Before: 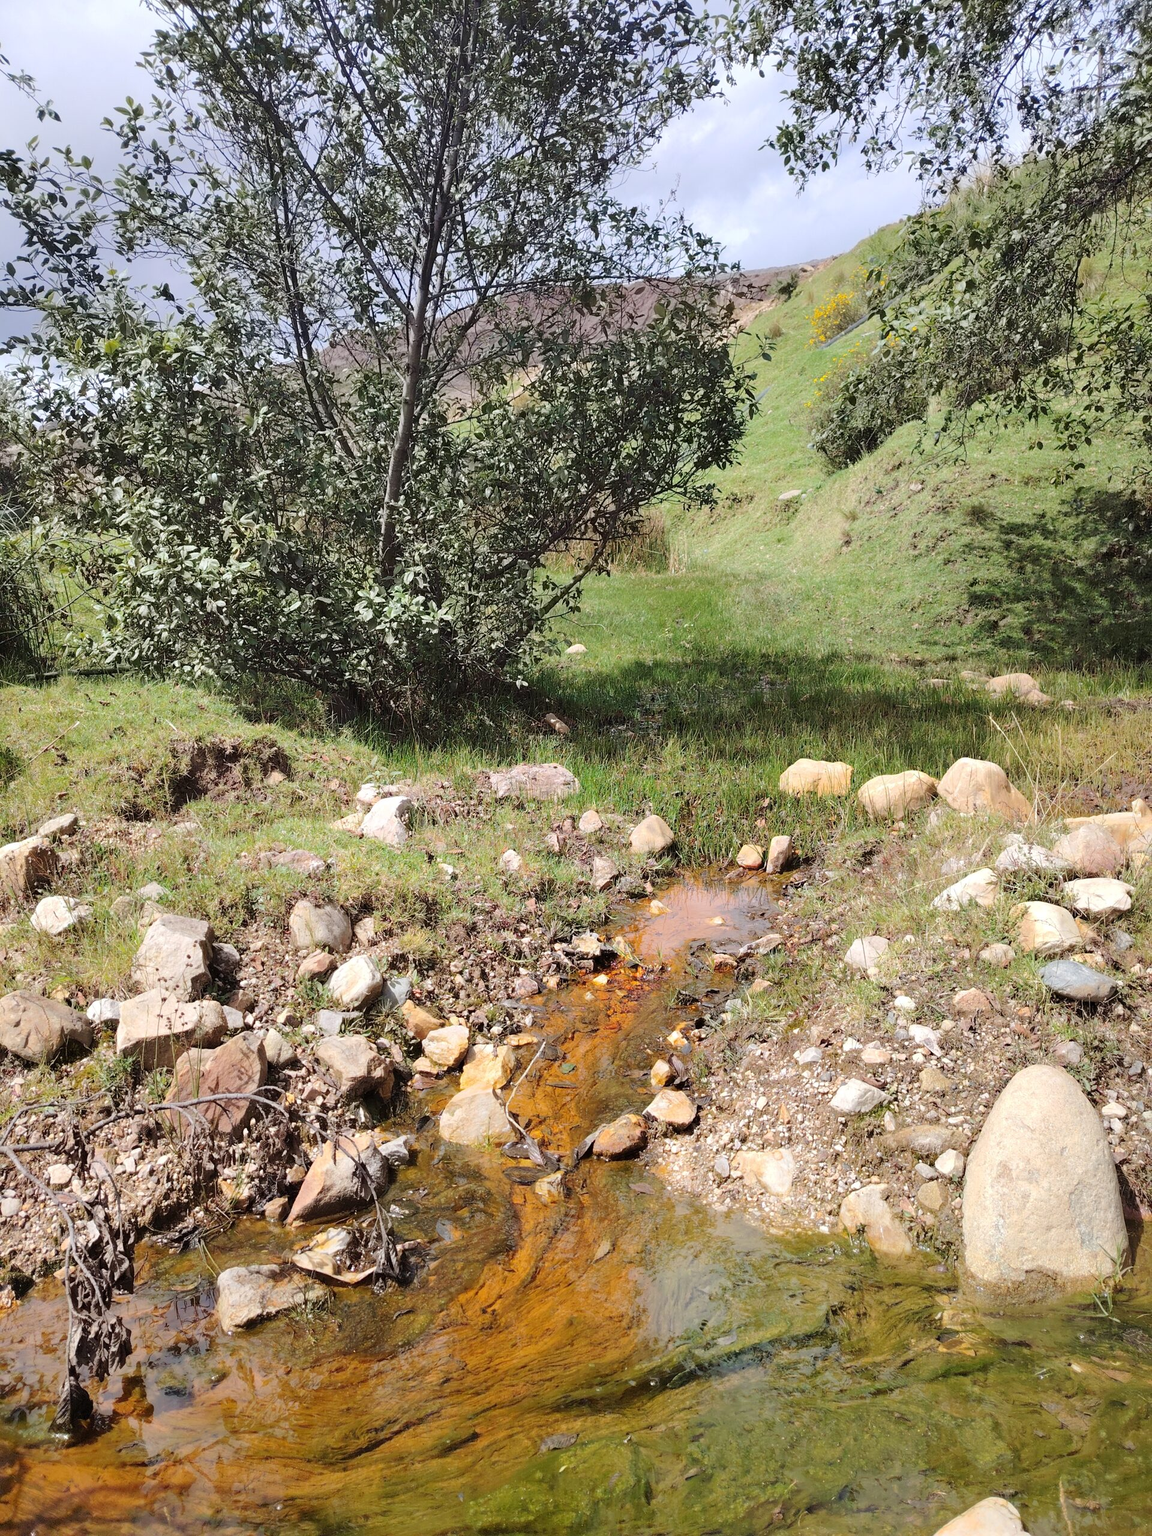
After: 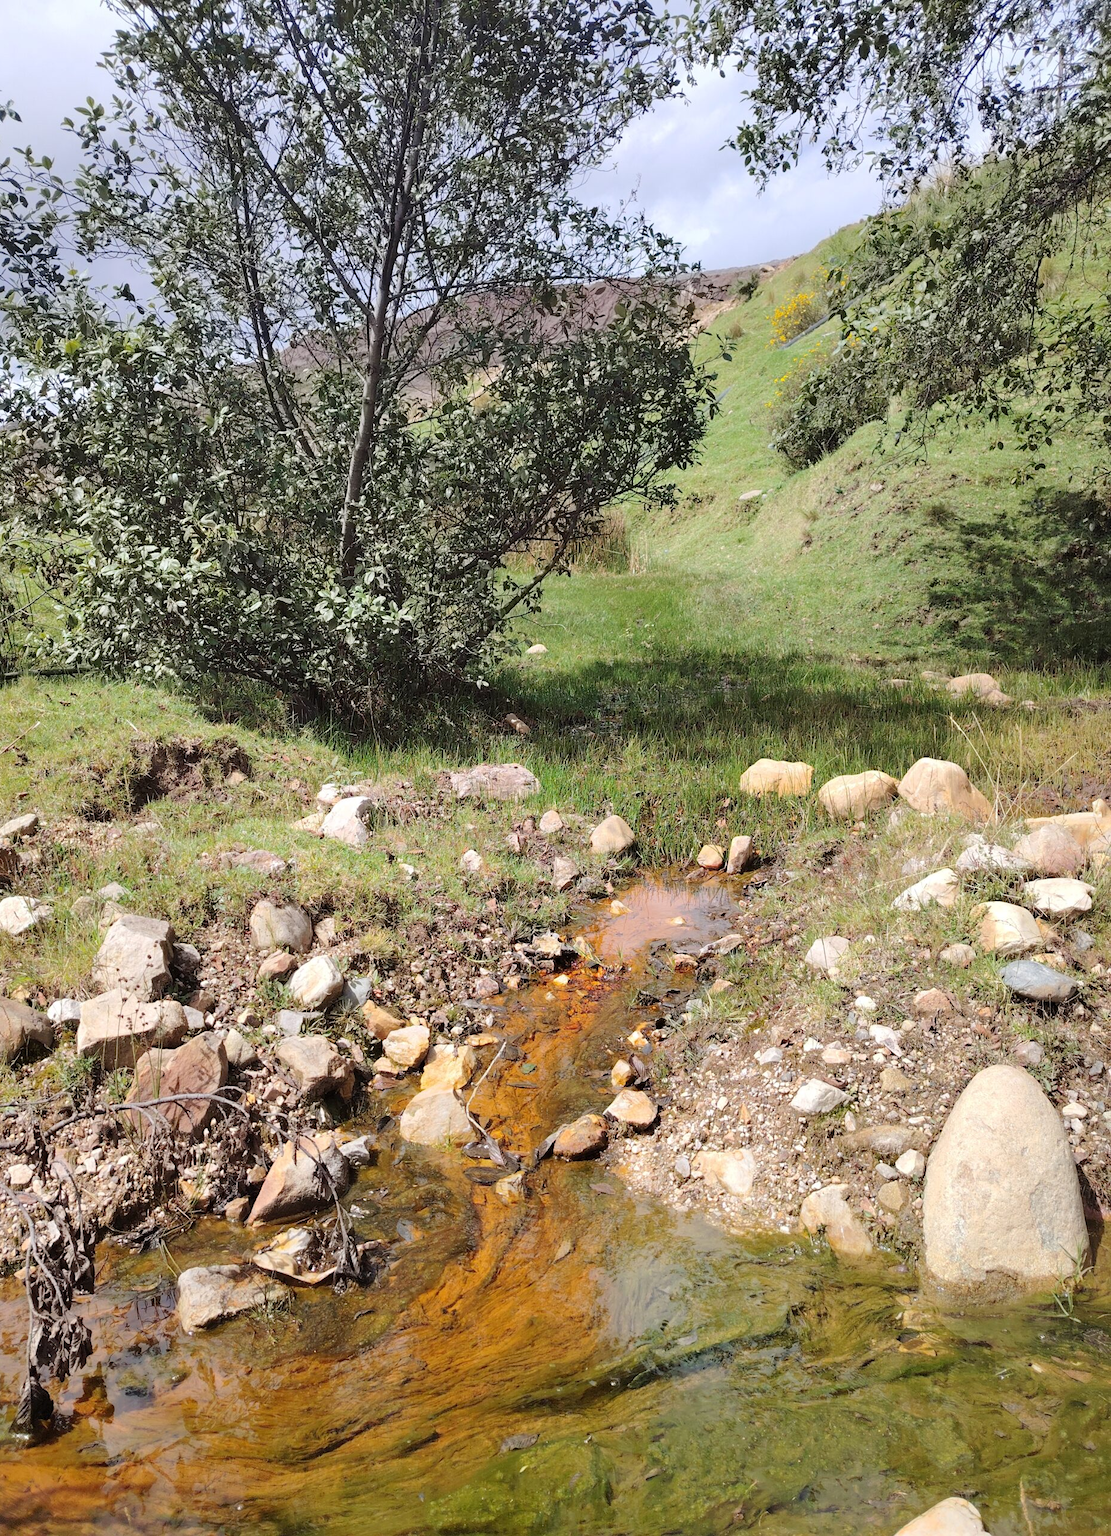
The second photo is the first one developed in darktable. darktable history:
crop and rotate: left 3.48%
